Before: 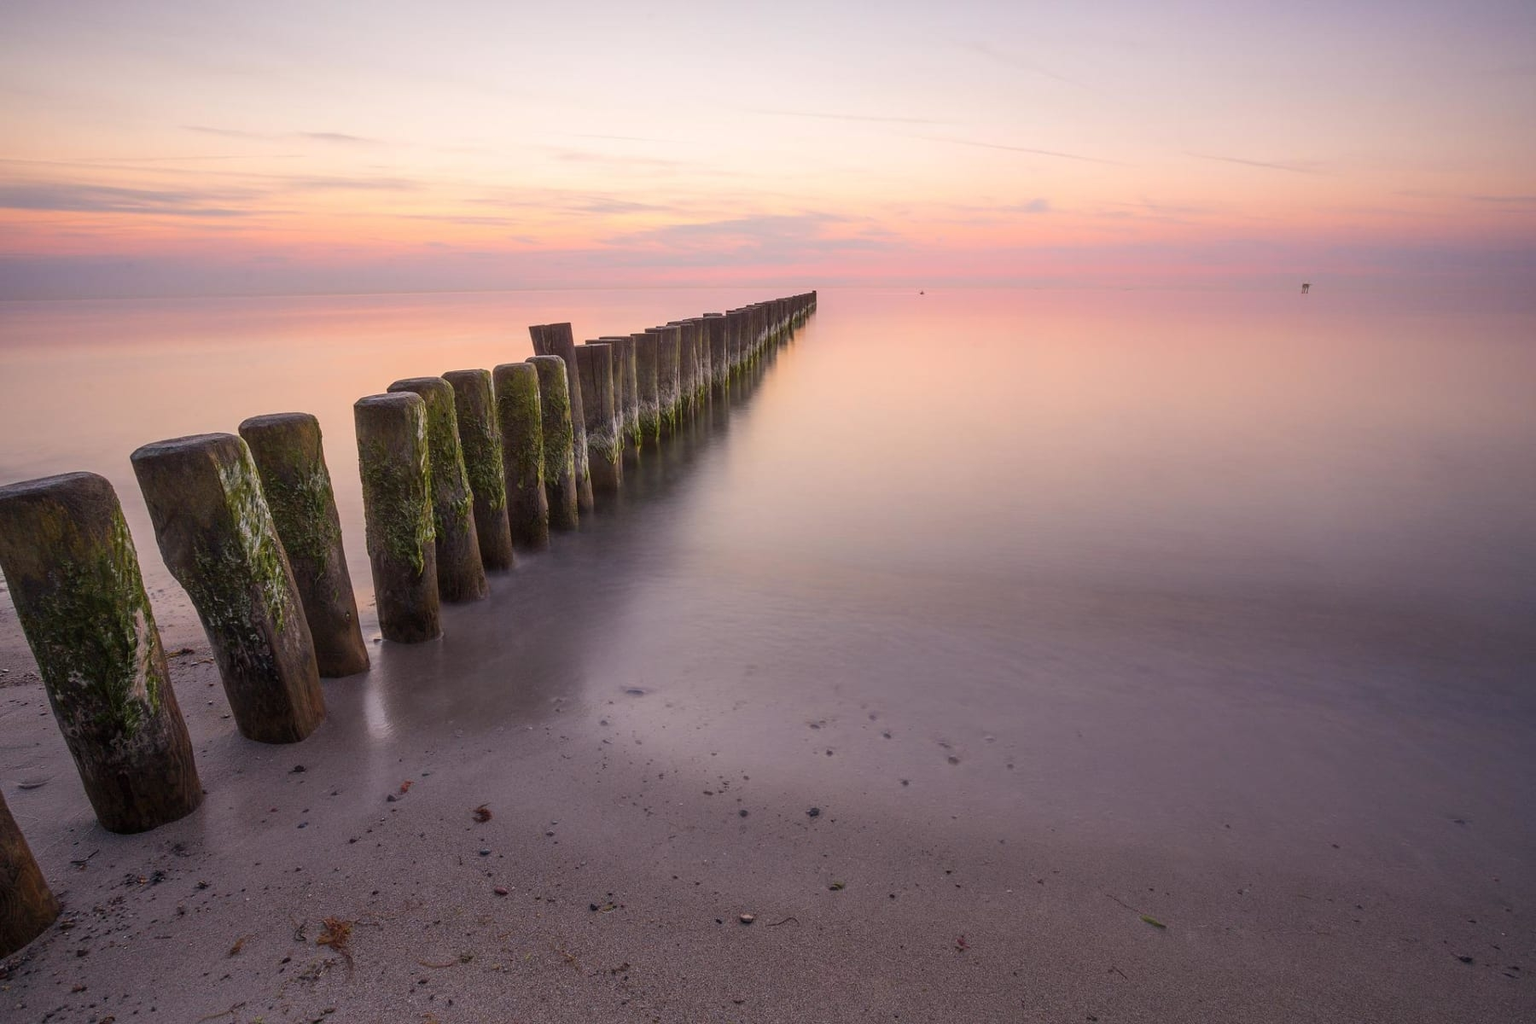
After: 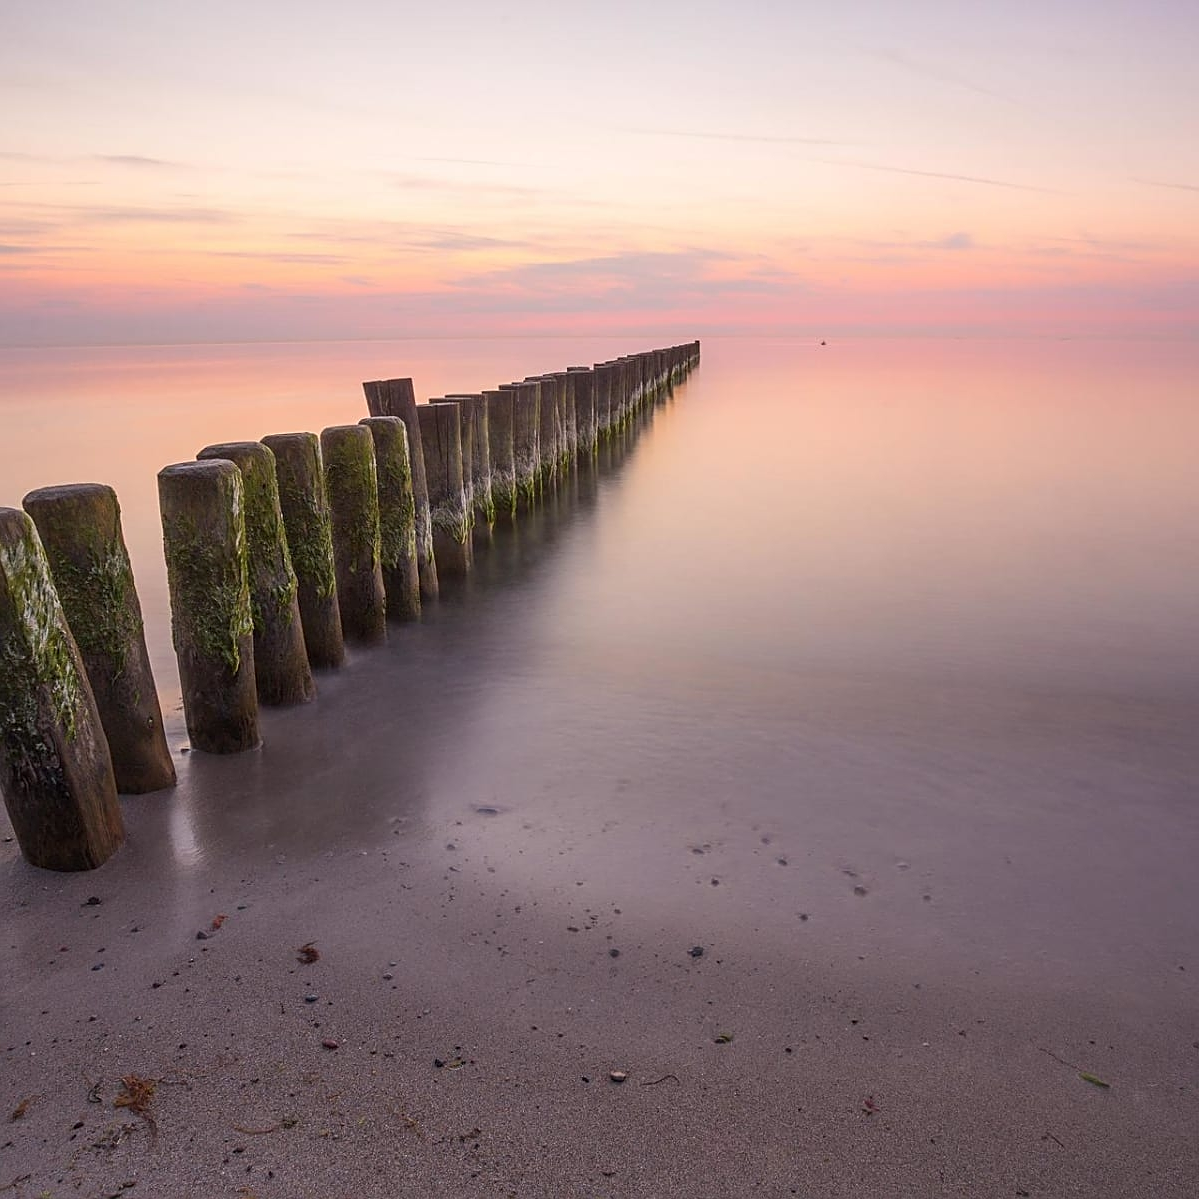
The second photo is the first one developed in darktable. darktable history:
crop and rotate: left 14.292%, right 19.041%
sharpen: on, module defaults
